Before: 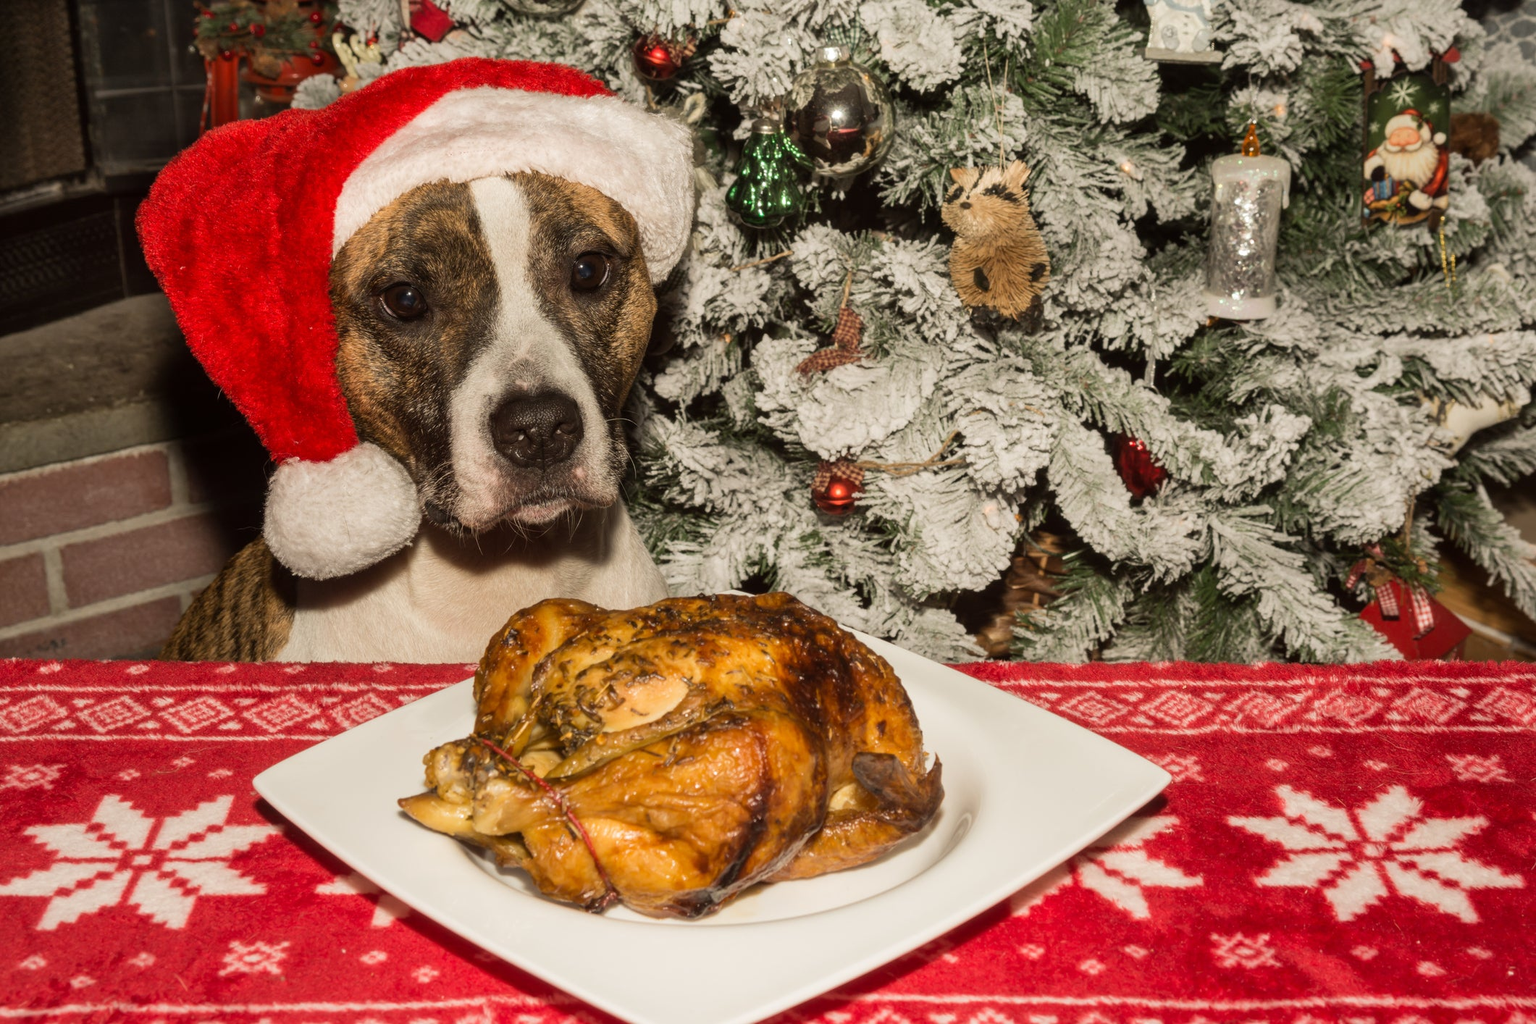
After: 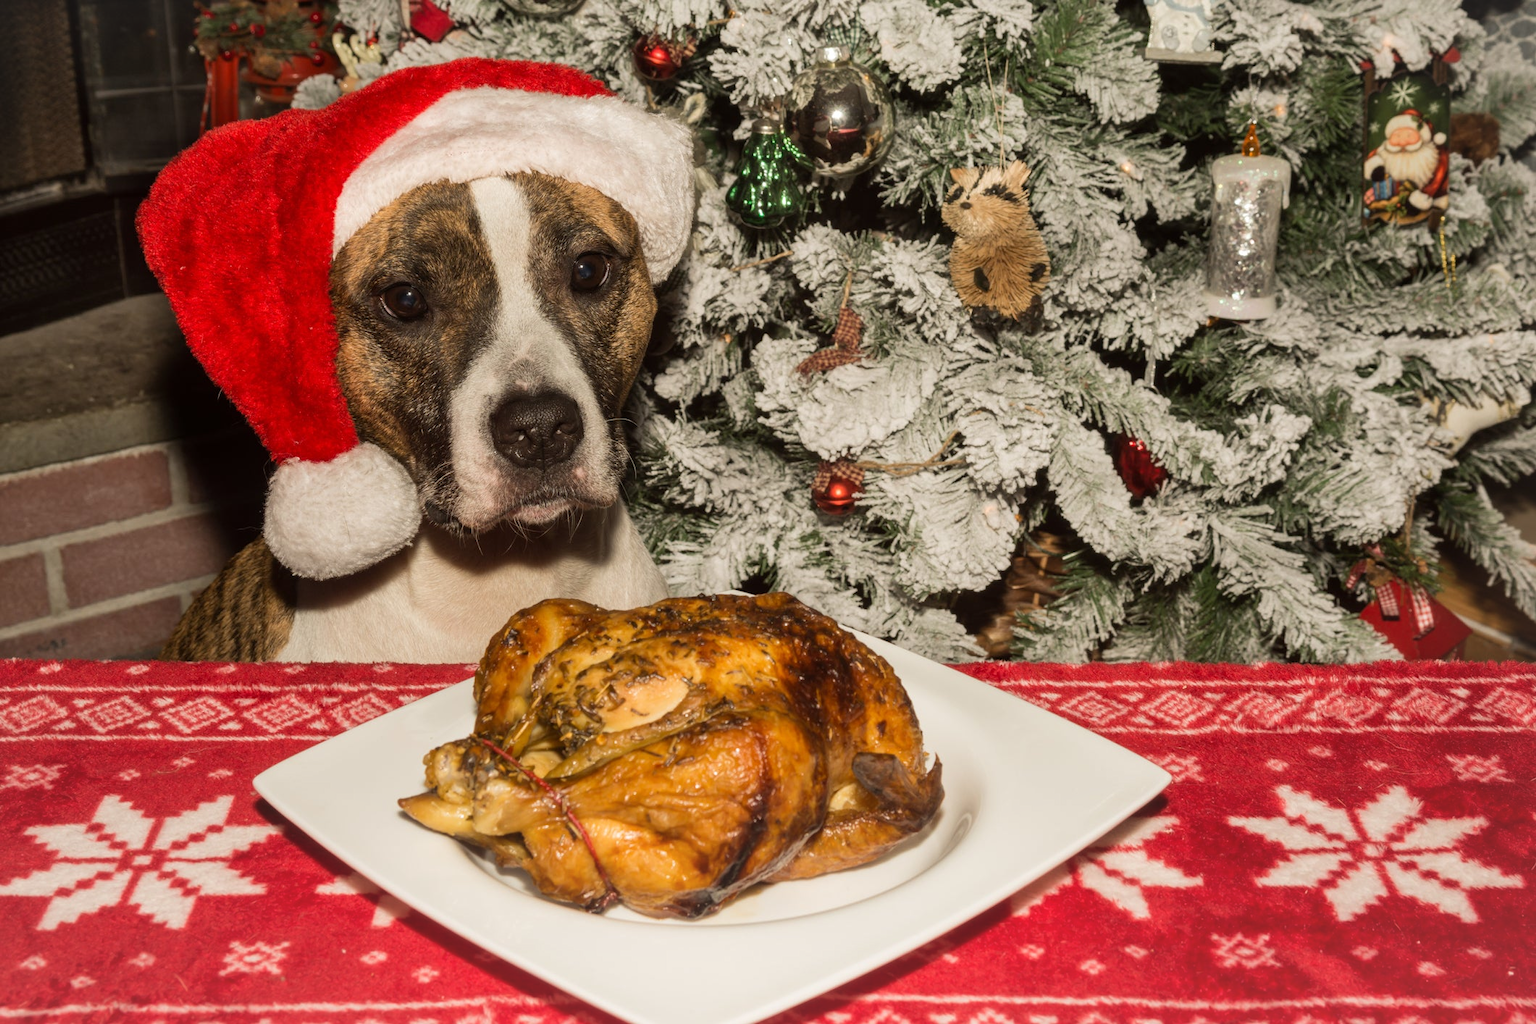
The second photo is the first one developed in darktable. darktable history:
vignetting: fall-off start 98.42%, fall-off radius 99.2%, brightness 0.031, saturation 0.002, center (-0.064, -0.304), width/height ratio 1.425, unbound false
